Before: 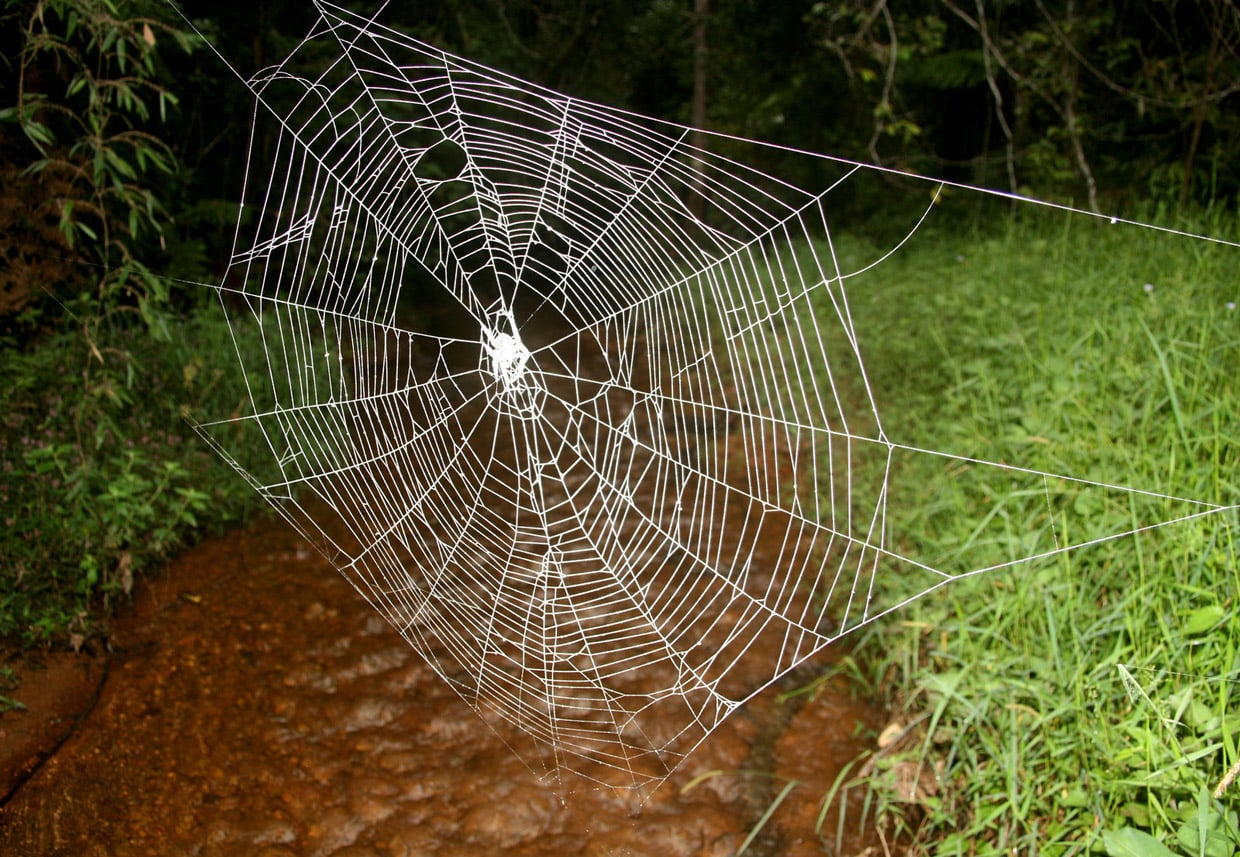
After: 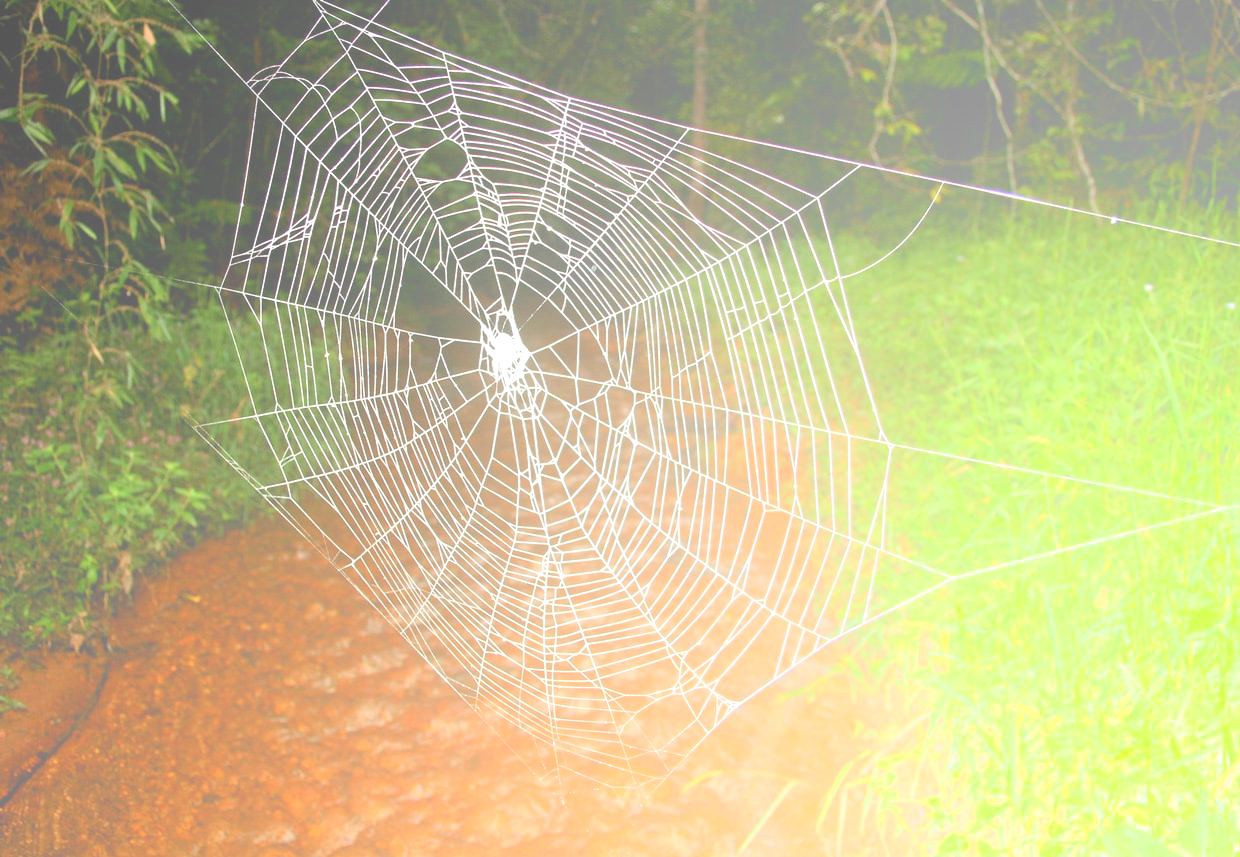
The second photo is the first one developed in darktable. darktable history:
exposure: black level correction 0, exposure 0.7 EV, compensate exposure bias true, compensate highlight preservation false
bloom: size 70%, threshold 25%, strength 70%
